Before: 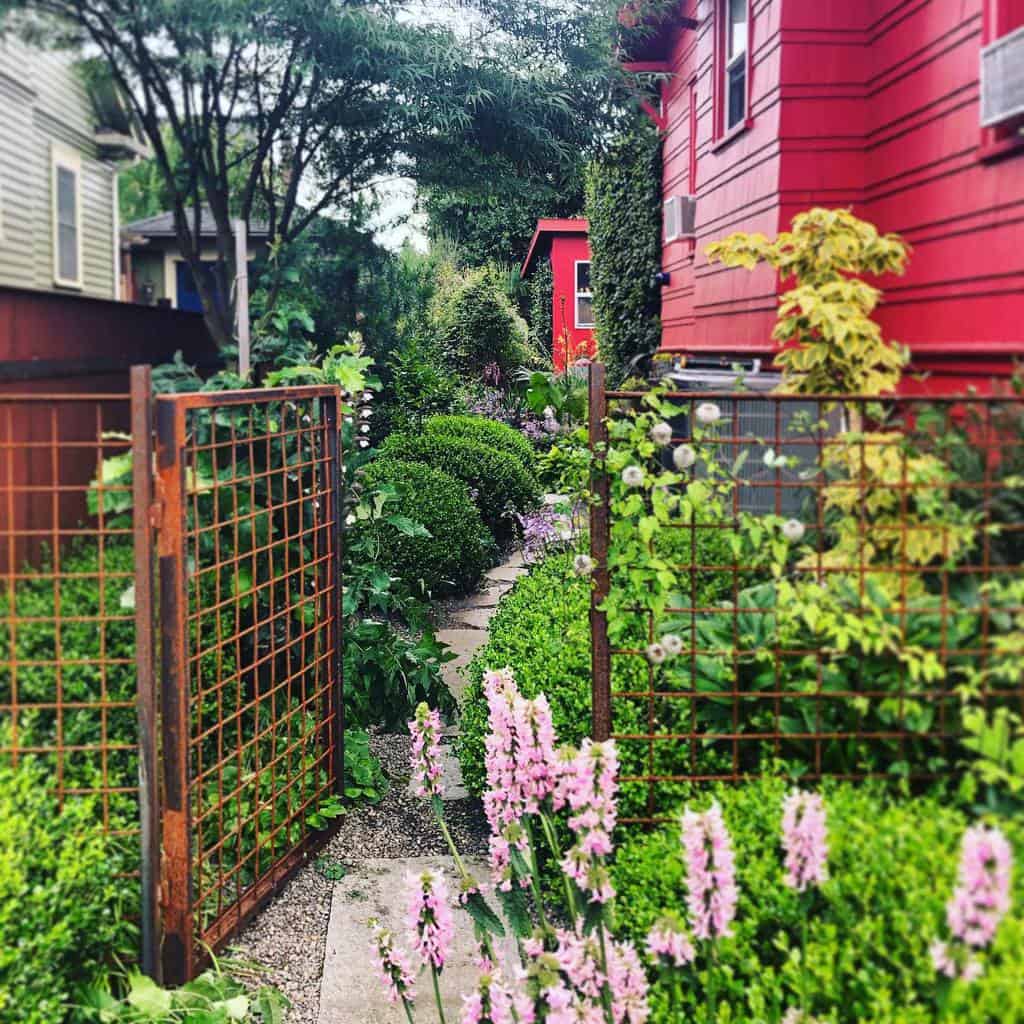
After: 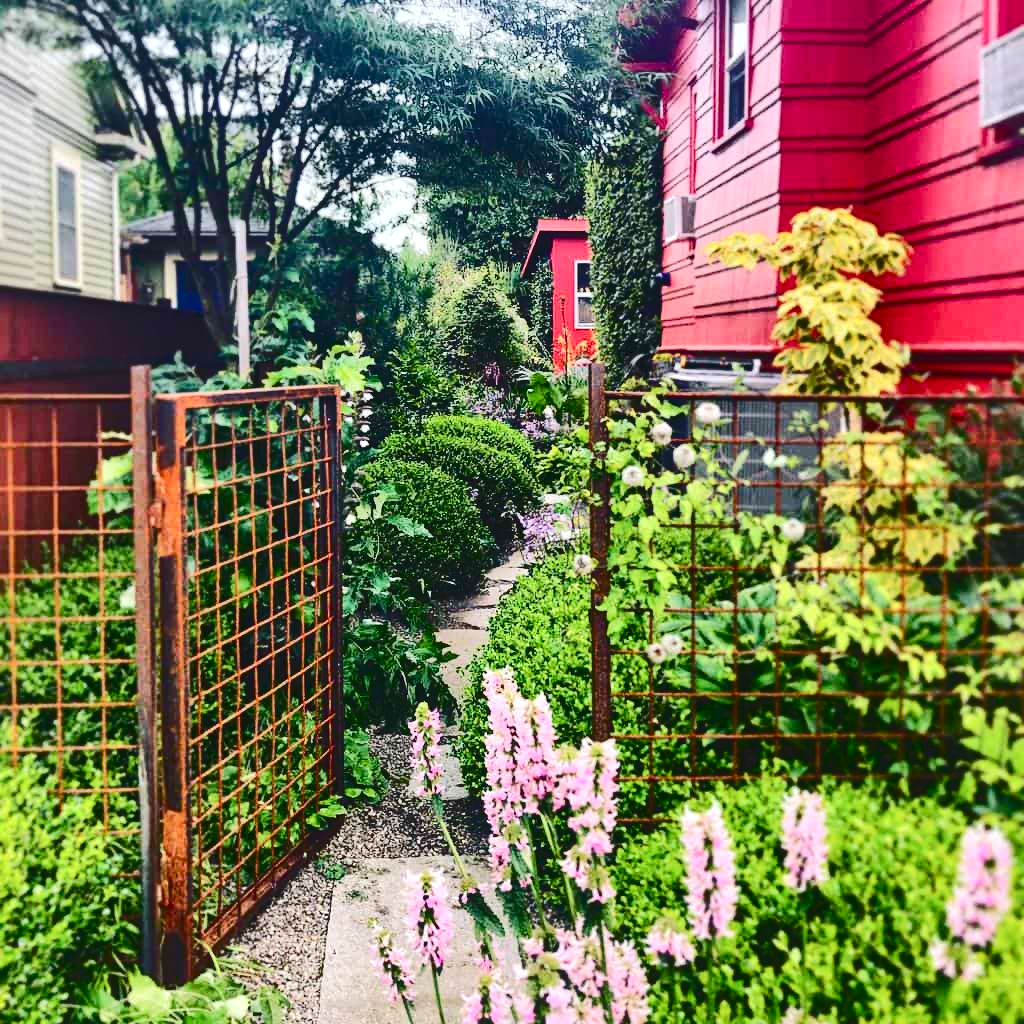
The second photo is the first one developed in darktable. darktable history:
tone curve: curves: ch0 [(0, 0) (0.003, 0.108) (0.011, 0.112) (0.025, 0.117) (0.044, 0.126) (0.069, 0.133) (0.1, 0.146) (0.136, 0.158) (0.177, 0.178) (0.224, 0.212) (0.277, 0.256) (0.335, 0.331) (0.399, 0.423) (0.468, 0.538) (0.543, 0.641) (0.623, 0.721) (0.709, 0.792) (0.801, 0.845) (0.898, 0.917) (1, 1)], color space Lab, independent channels, preserve colors none
local contrast: mode bilateral grid, contrast 25, coarseness 60, detail 152%, midtone range 0.2
color balance rgb: perceptual saturation grading › global saturation 20%, perceptual saturation grading › highlights -25.556%, perceptual saturation grading › shadows 24.911%, global vibrance 14.893%
